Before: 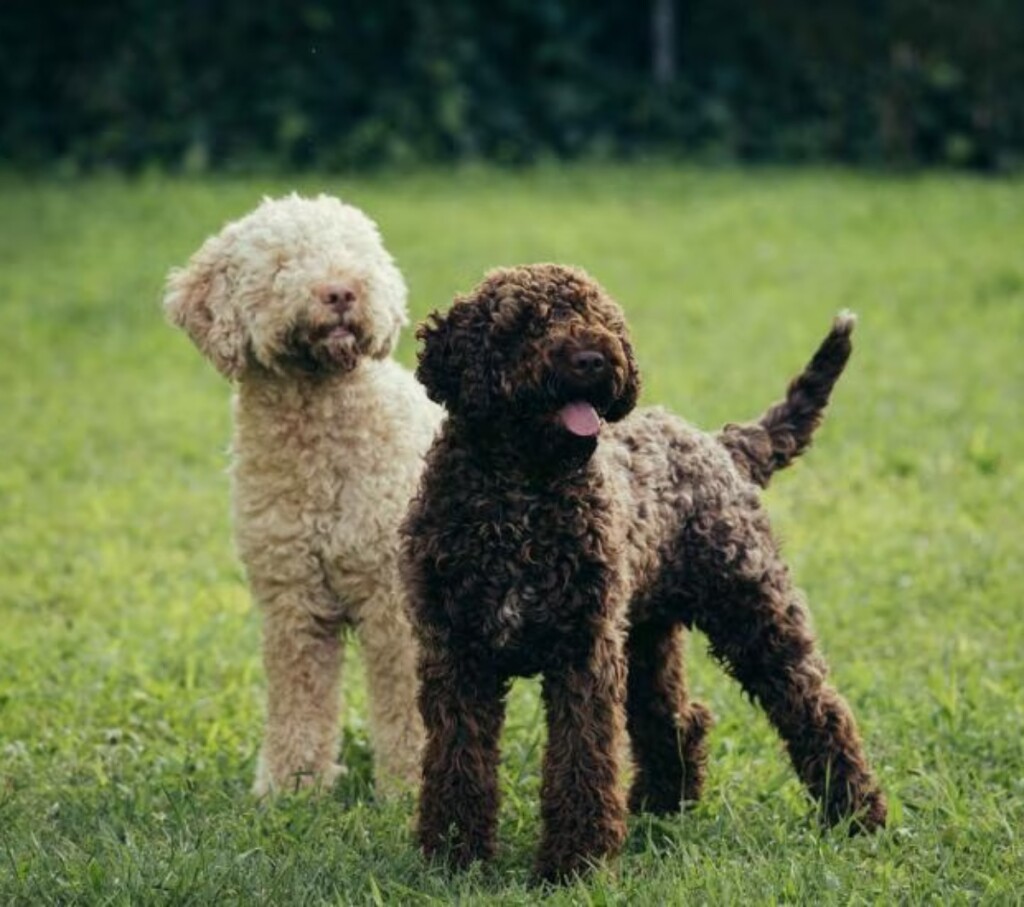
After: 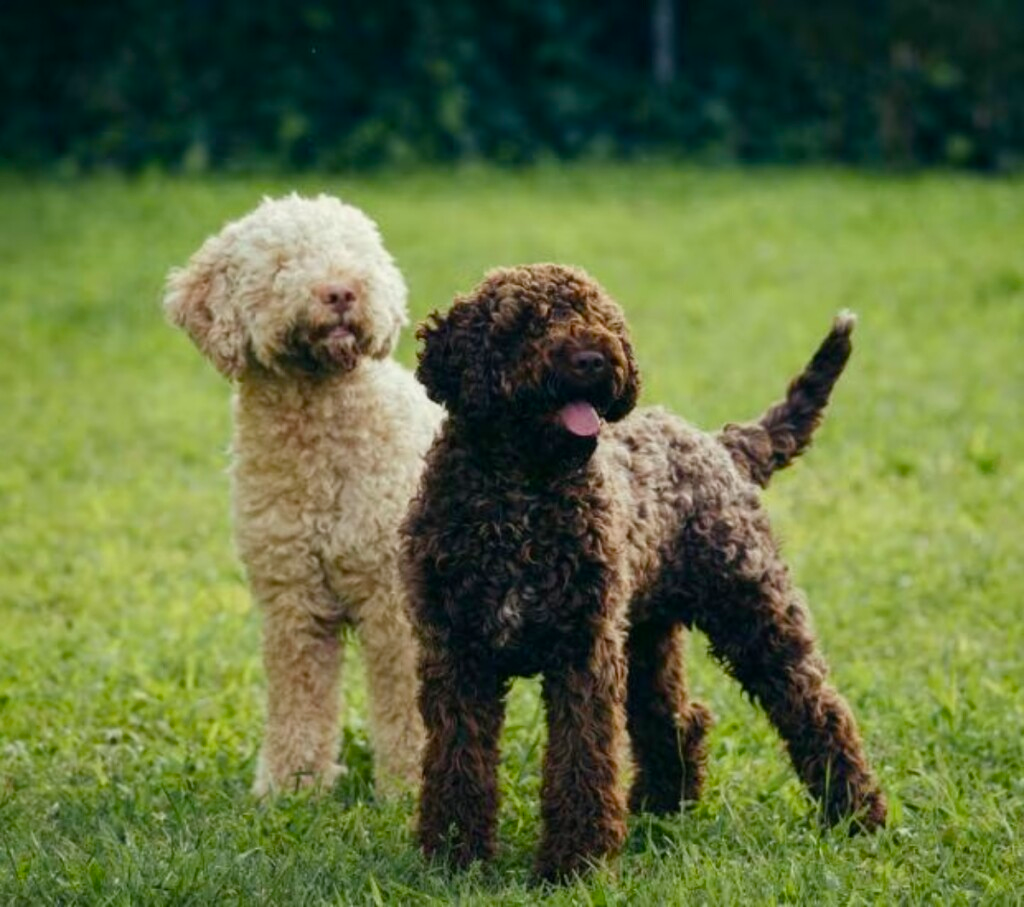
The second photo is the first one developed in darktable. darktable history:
color balance rgb: power › hue 206.63°, perceptual saturation grading › global saturation 20%, perceptual saturation grading › highlights -25.18%, perceptual saturation grading › shadows 24.069%, global vibrance 20%
